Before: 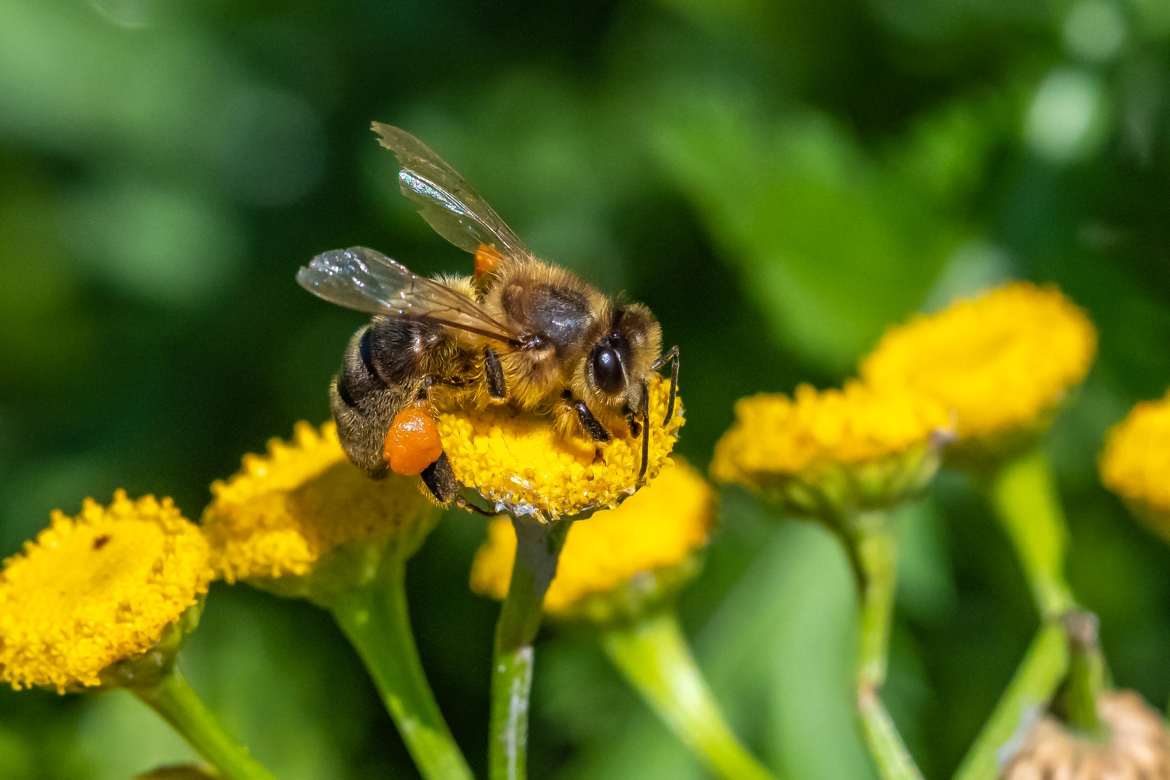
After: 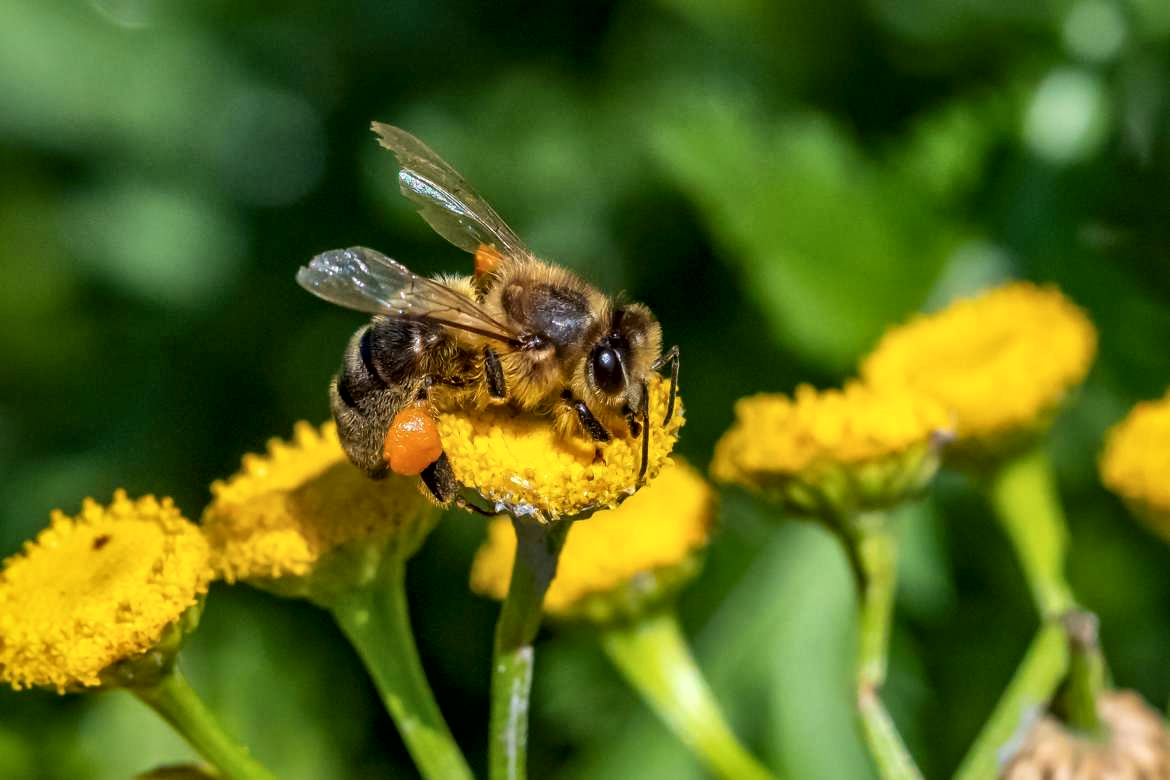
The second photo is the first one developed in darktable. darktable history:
local contrast: mode bilateral grid, contrast 25, coarseness 61, detail 151%, midtone range 0.2
exposure: black level correction 0.001, exposure -0.123 EV, compensate highlight preservation false
